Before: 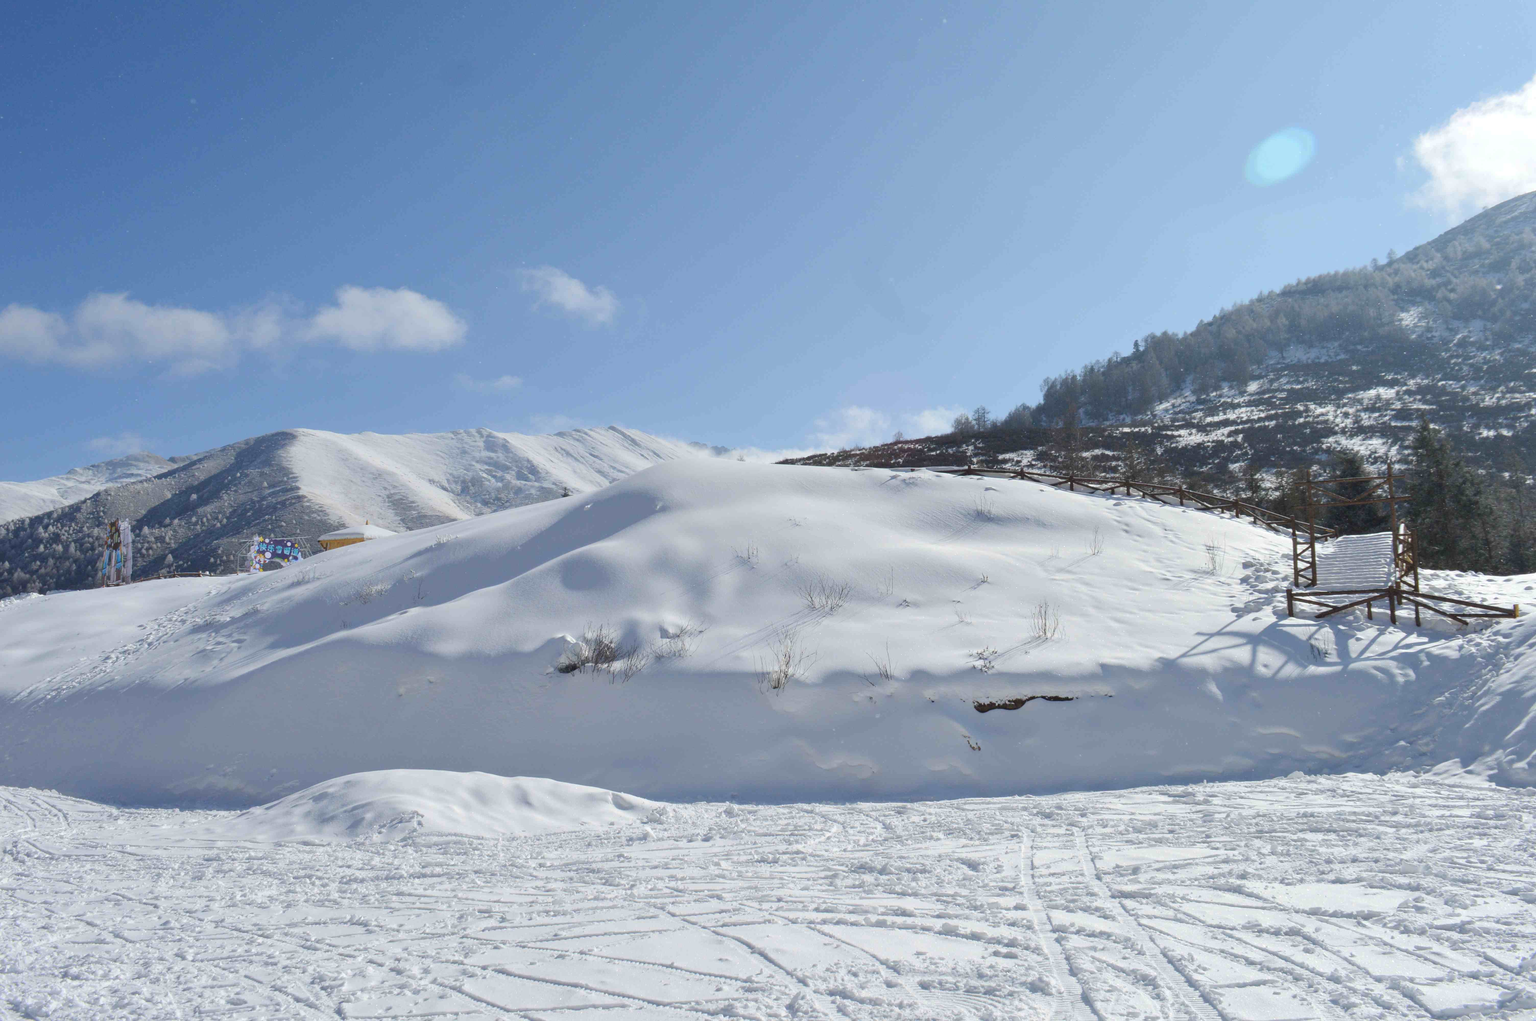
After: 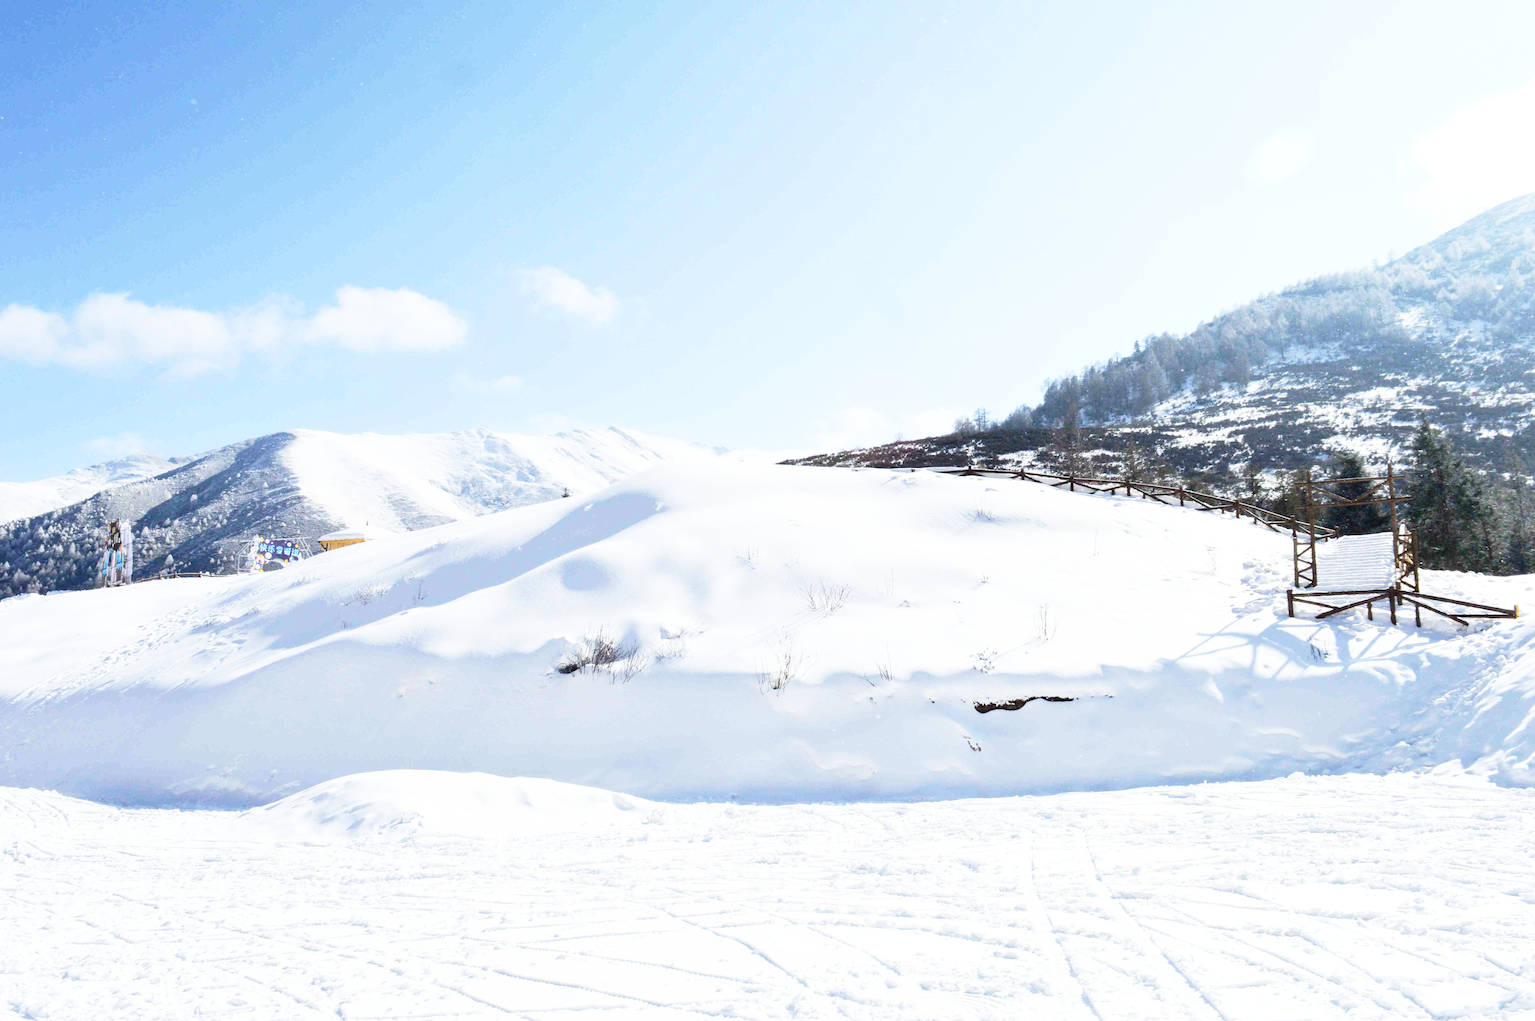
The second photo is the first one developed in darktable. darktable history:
base curve: curves: ch0 [(0, 0) (0.012, 0.01) (0.073, 0.168) (0.31, 0.711) (0.645, 0.957) (1, 1)], preserve colors none
tone curve: curves: ch0 [(0, 0) (0.08, 0.069) (0.4, 0.391) (0.6, 0.609) (0.92, 0.93) (1, 1)], color space Lab, independent channels, preserve colors none
tone equalizer: -8 EV -0.397 EV, -7 EV -0.365 EV, -6 EV -0.368 EV, -5 EV -0.262 EV, -3 EV 0.189 EV, -2 EV 0.312 EV, -1 EV 0.365 EV, +0 EV 0.407 EV, edges refinement/feathering 500, mask exposure compensation -1.57 EV, preserve details no
